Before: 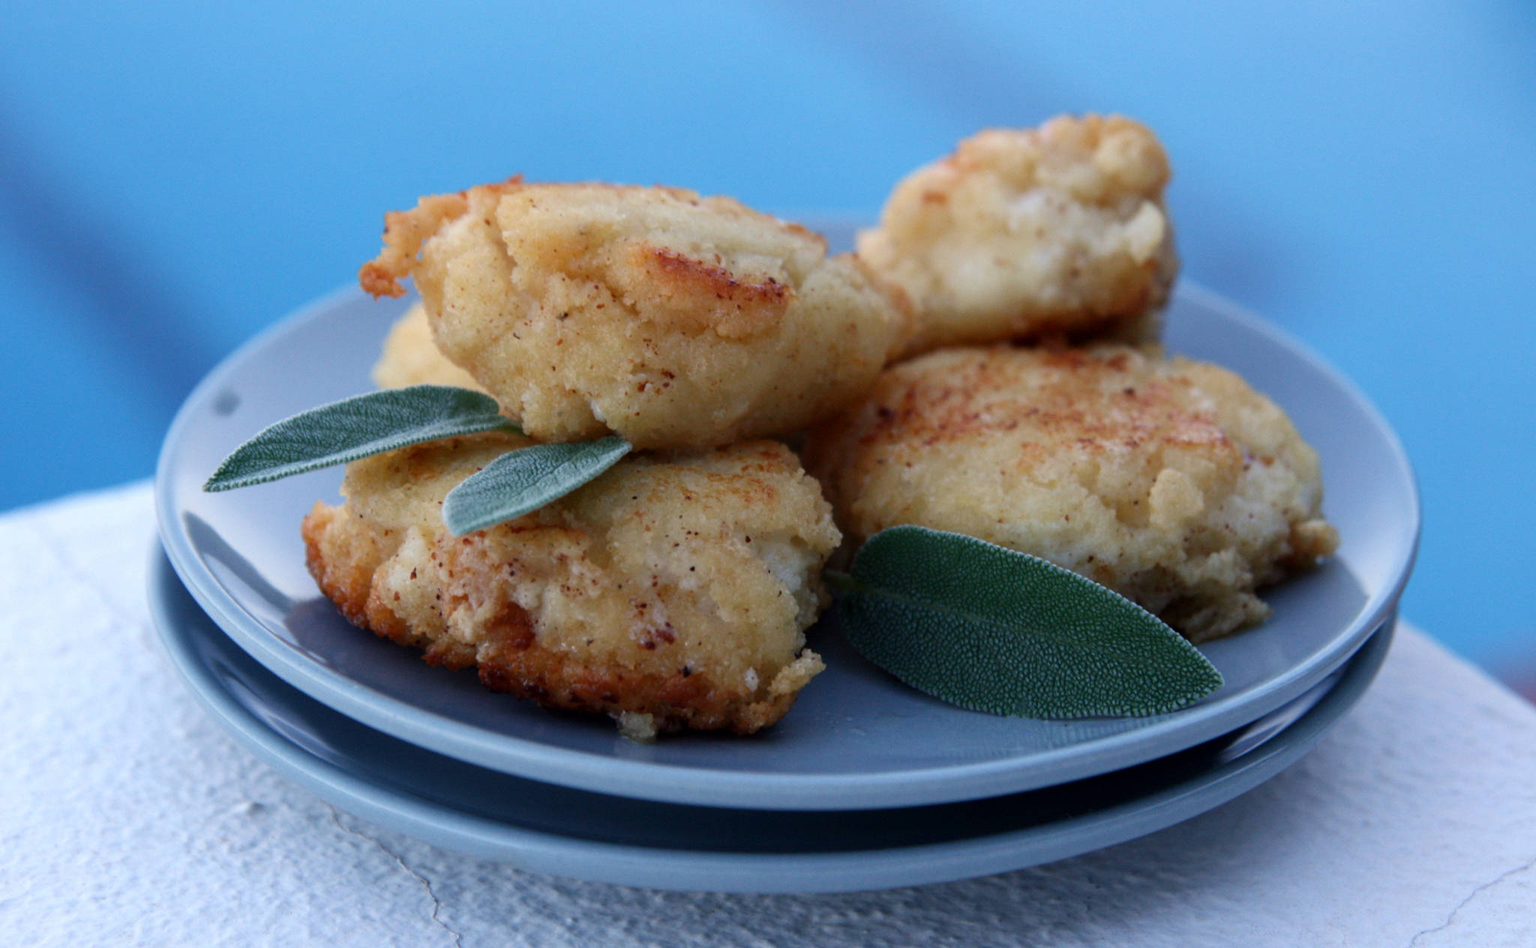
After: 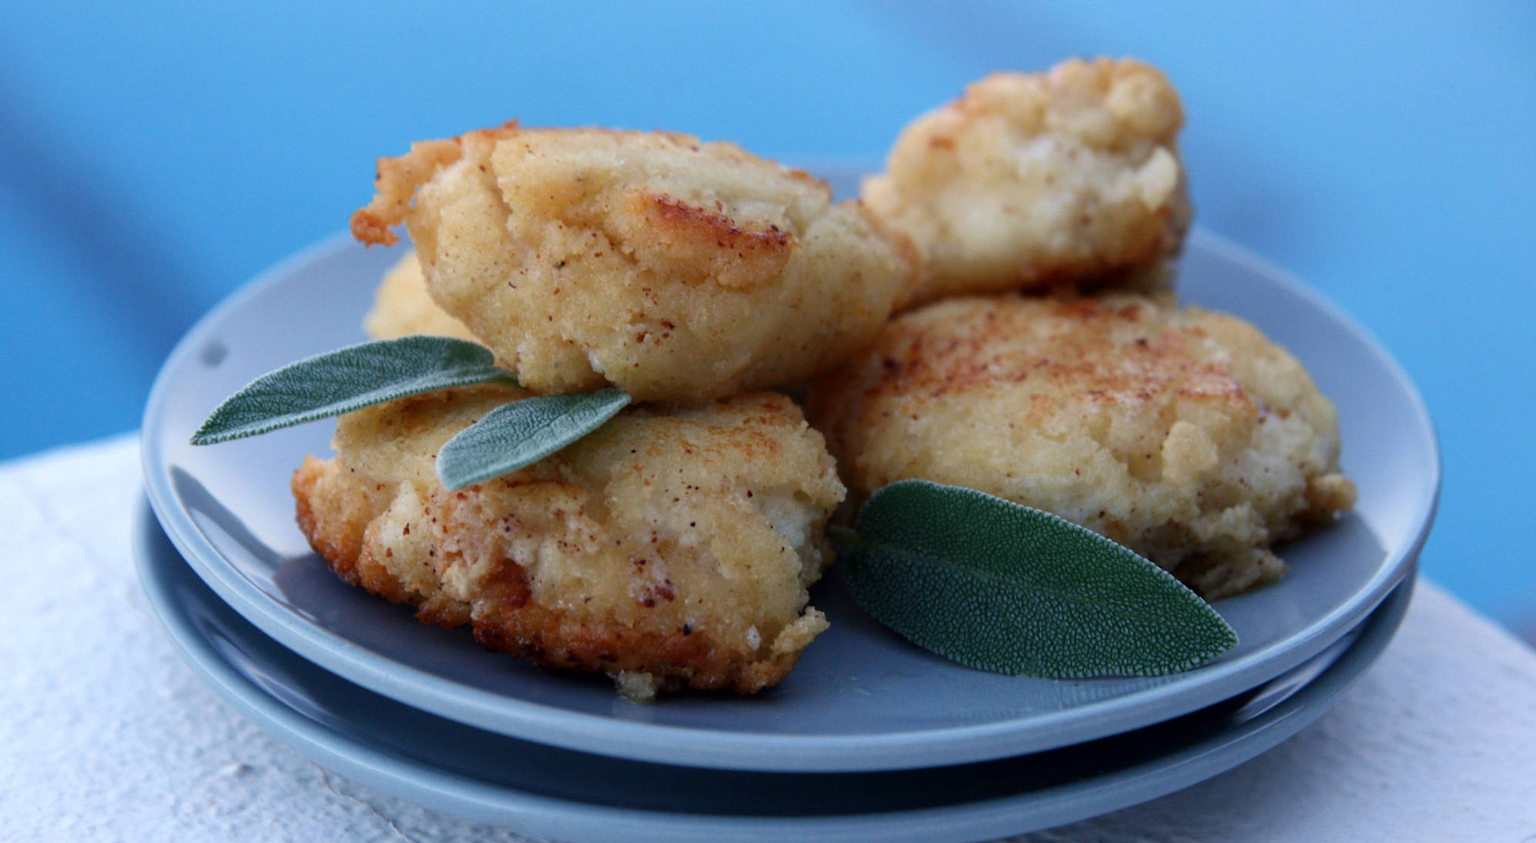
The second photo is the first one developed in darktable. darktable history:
tone equalizer: smoothing diameter 24.92%, edges refinement/feathering 10.19, preserve details guided filter
crop: left 1.208%, top 6.192%, right 1.389%, bottom 7.155%
